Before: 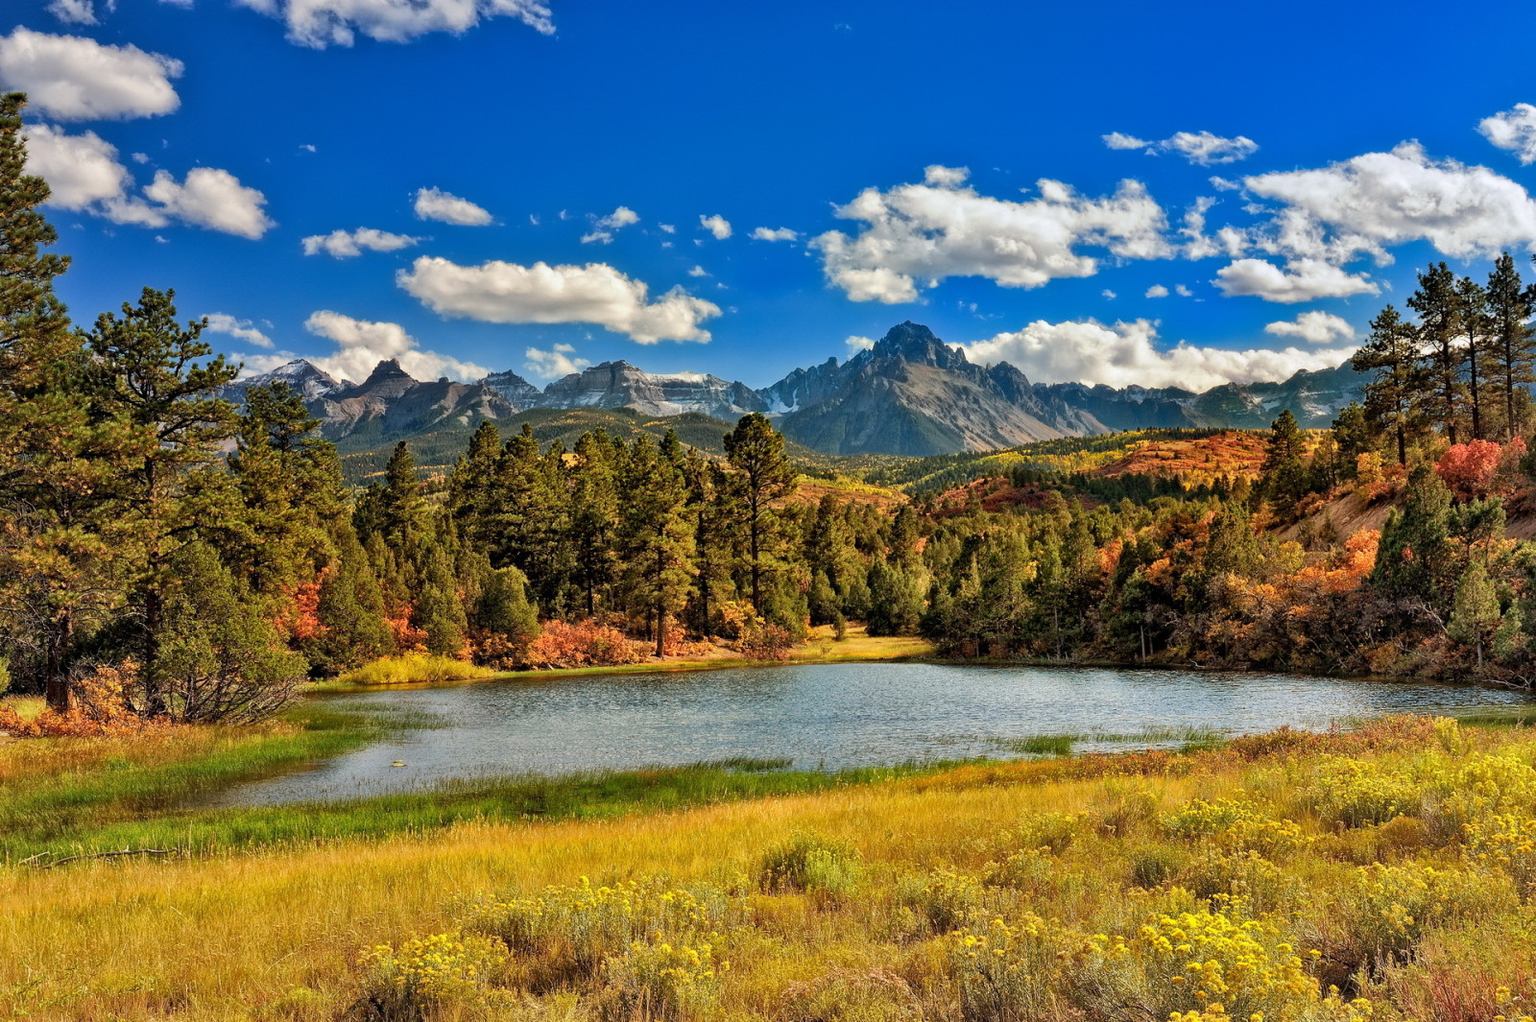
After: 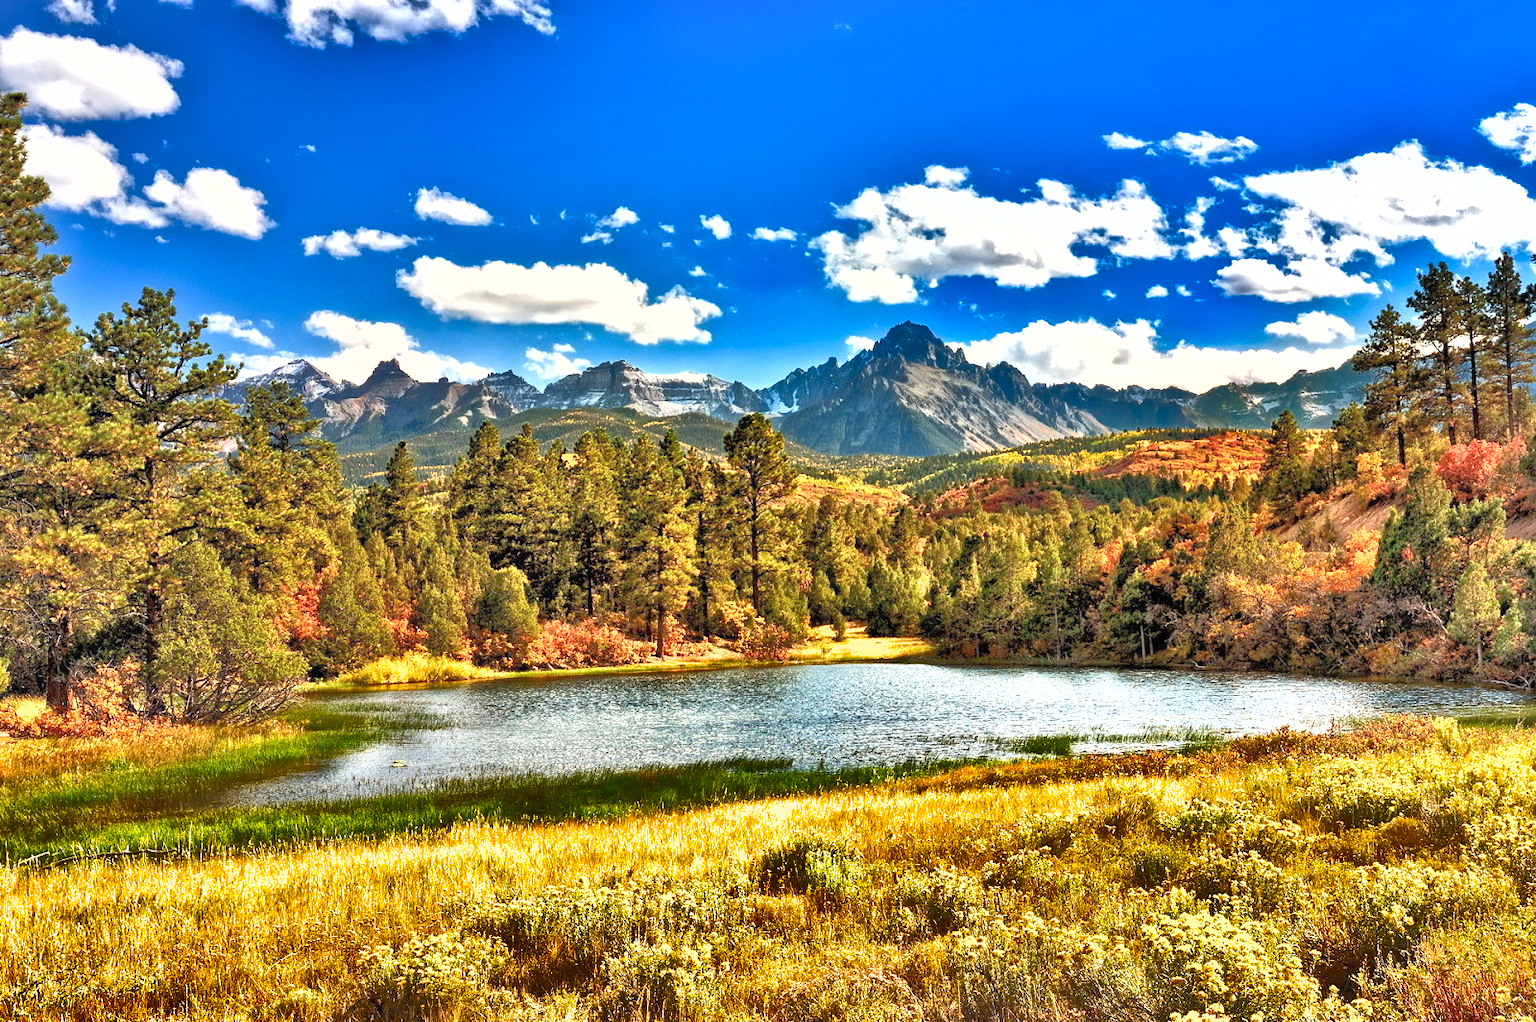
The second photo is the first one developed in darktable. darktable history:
exposure: black level correction 0, exposure 1.2 EV, compensate highlight preservation false
shadows and highlights: shadows 17.55, highlights -83.98, soften with gaussian
tone equalizer: -7 EV 0.158 EV, -6 EV 0.592 EV, -5 EV 1.16 EV, -4 EV 1.31 EV, -3 EV 1.17 EV, -2 EV 0.6 EV, -1 EV 0.166 EV
contrast brightness saturation: saturation -0.053
